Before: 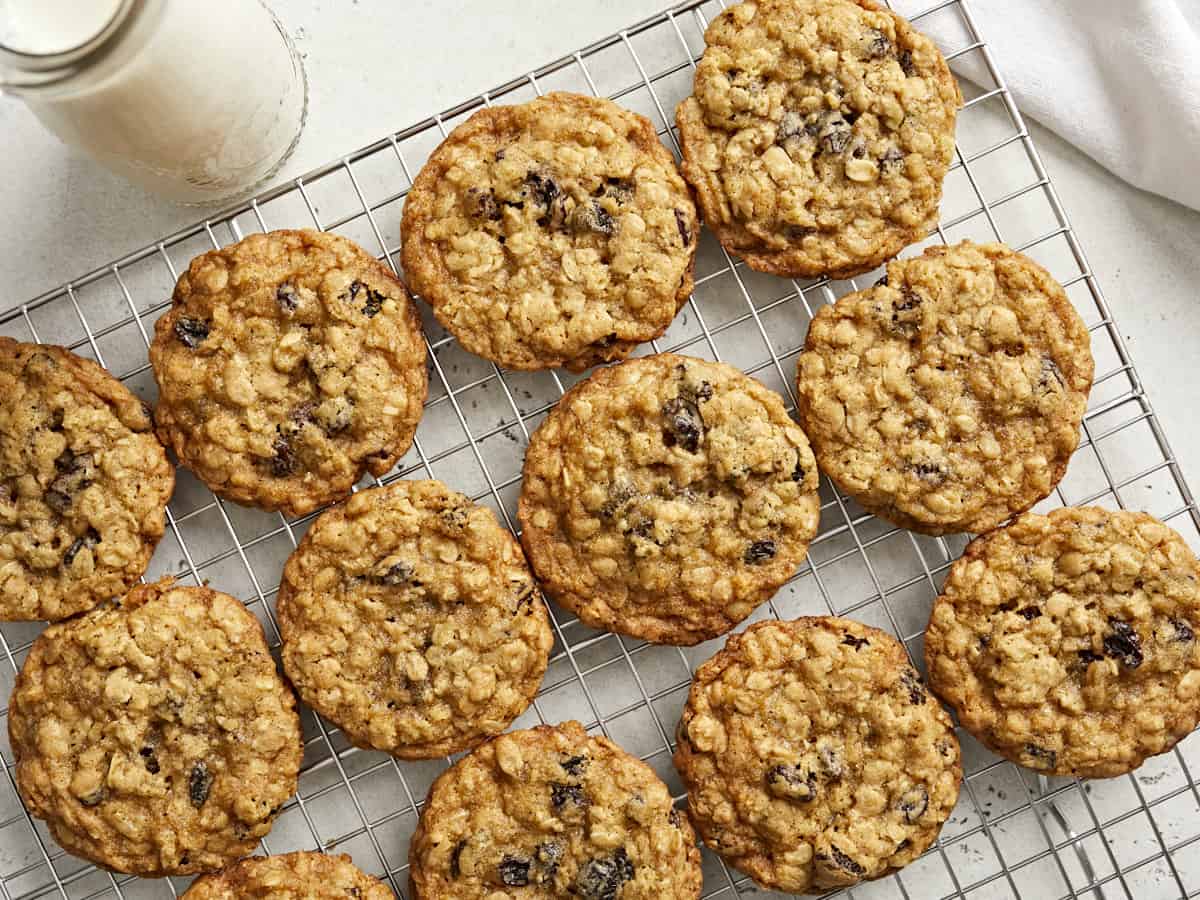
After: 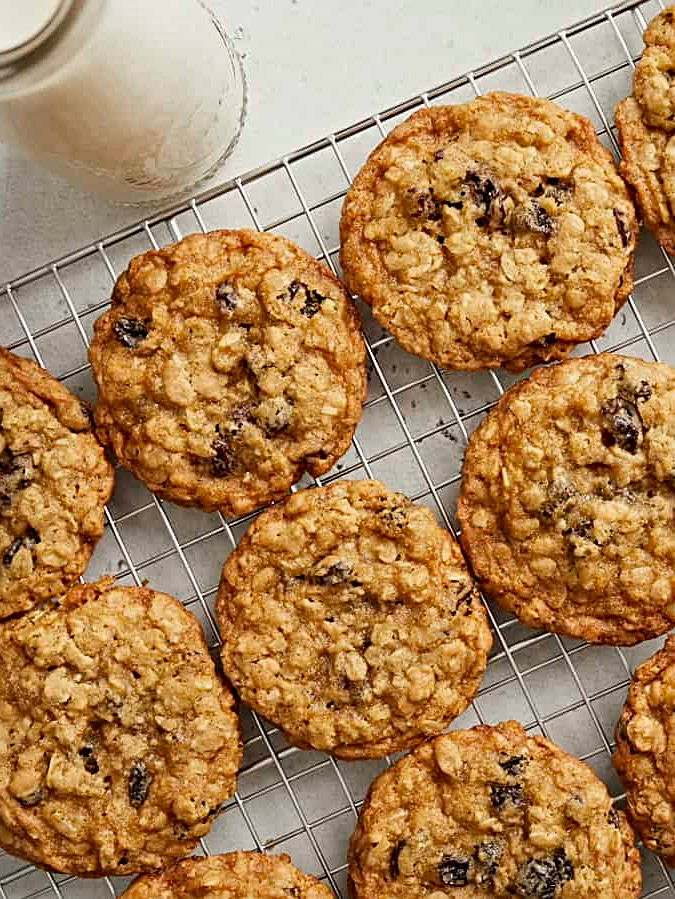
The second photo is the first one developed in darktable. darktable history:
sharpen: radius 2.167, amount 0.381, threshold 0
crop: left 5.114%, right 38.589%
exposure: black level correction 0.001, exposure -0.2 EV, compensate highlight preservation false
